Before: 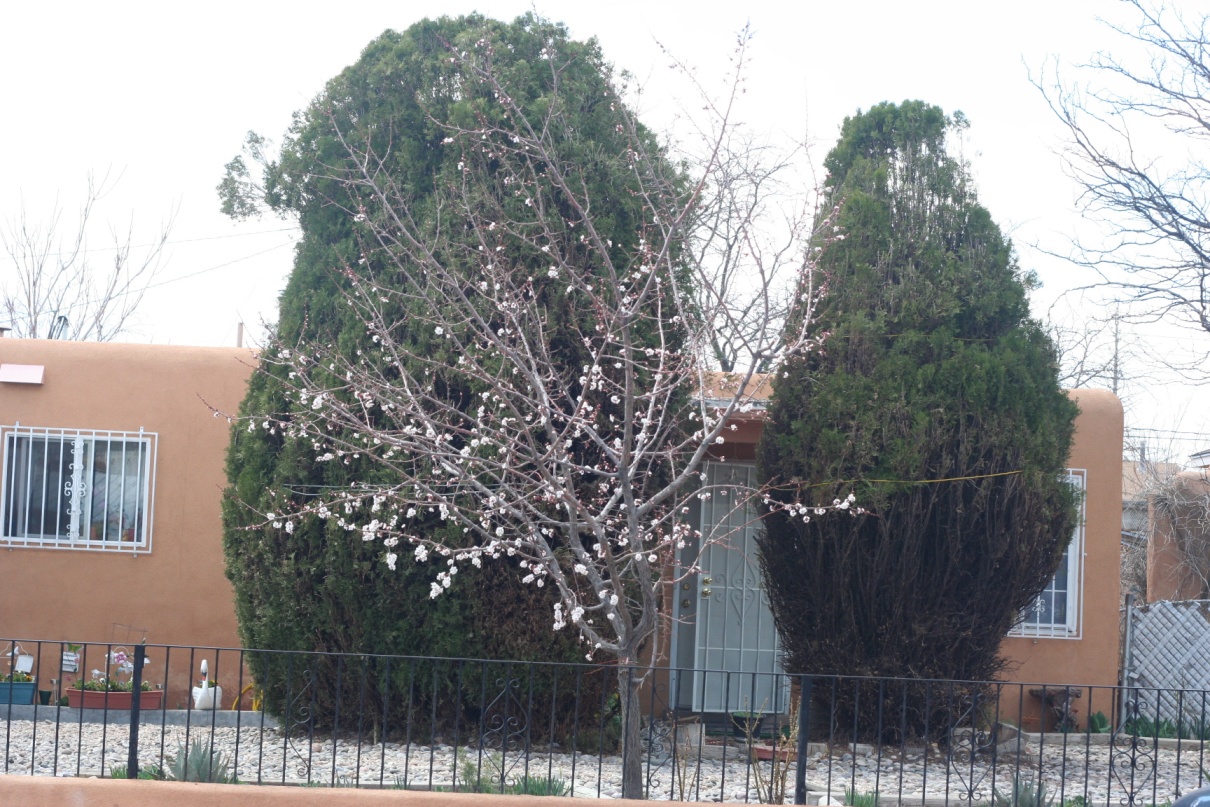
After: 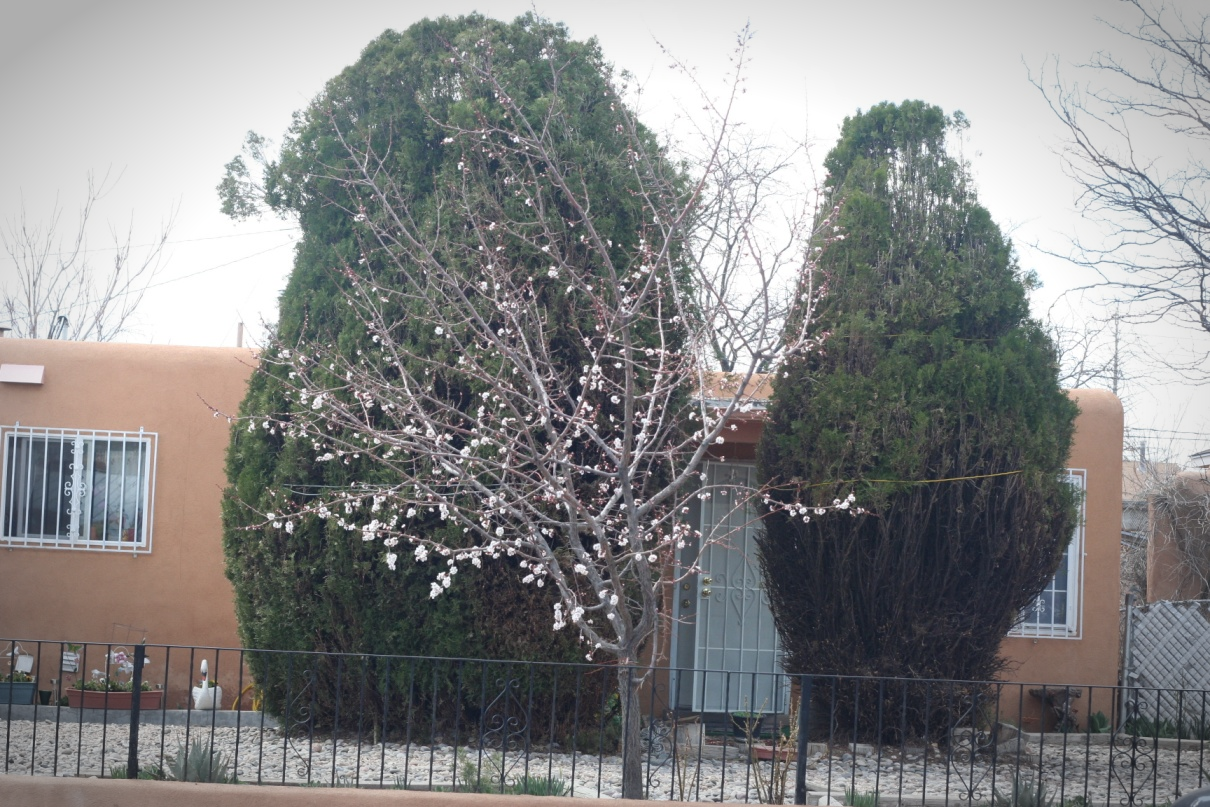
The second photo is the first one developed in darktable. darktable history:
vignetting: brightness -0.575, automatic ratio true
